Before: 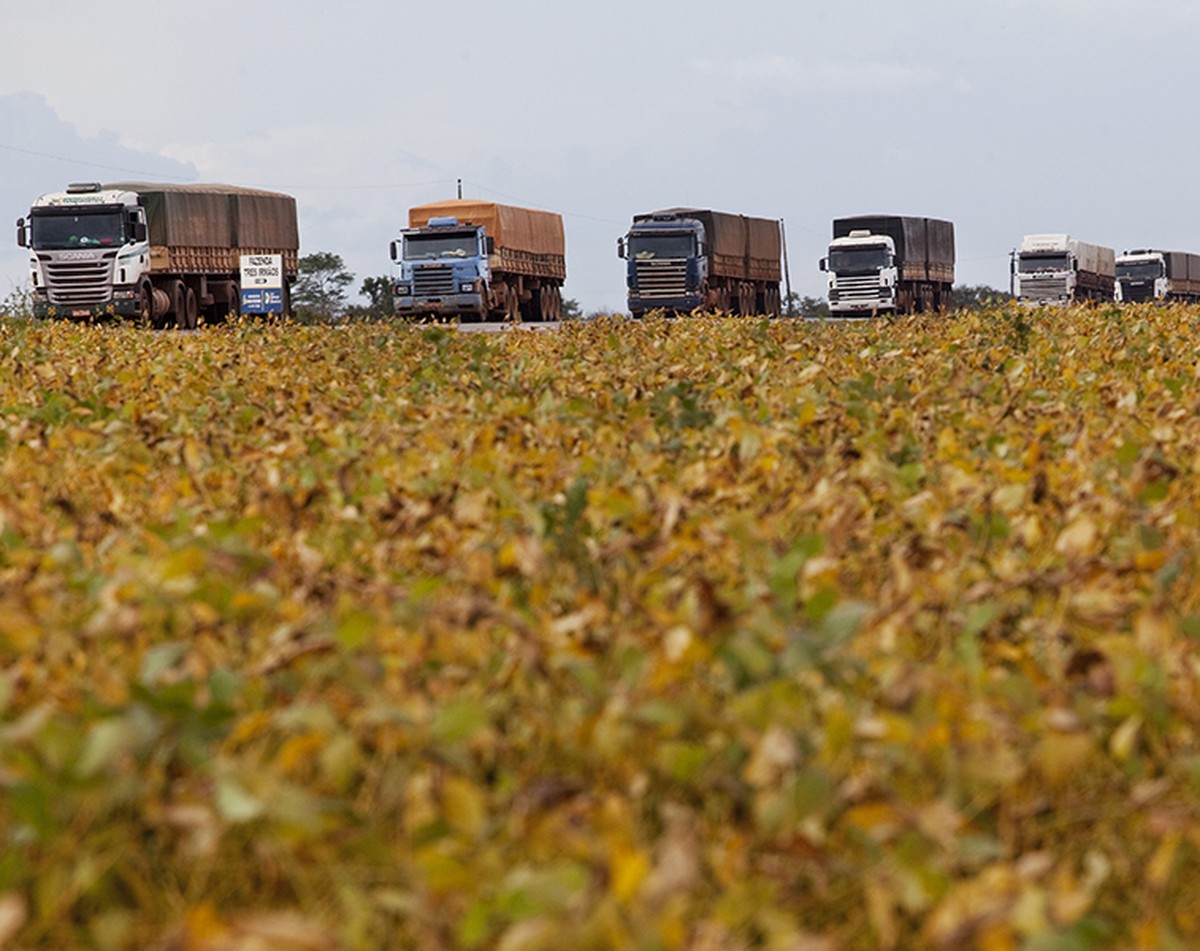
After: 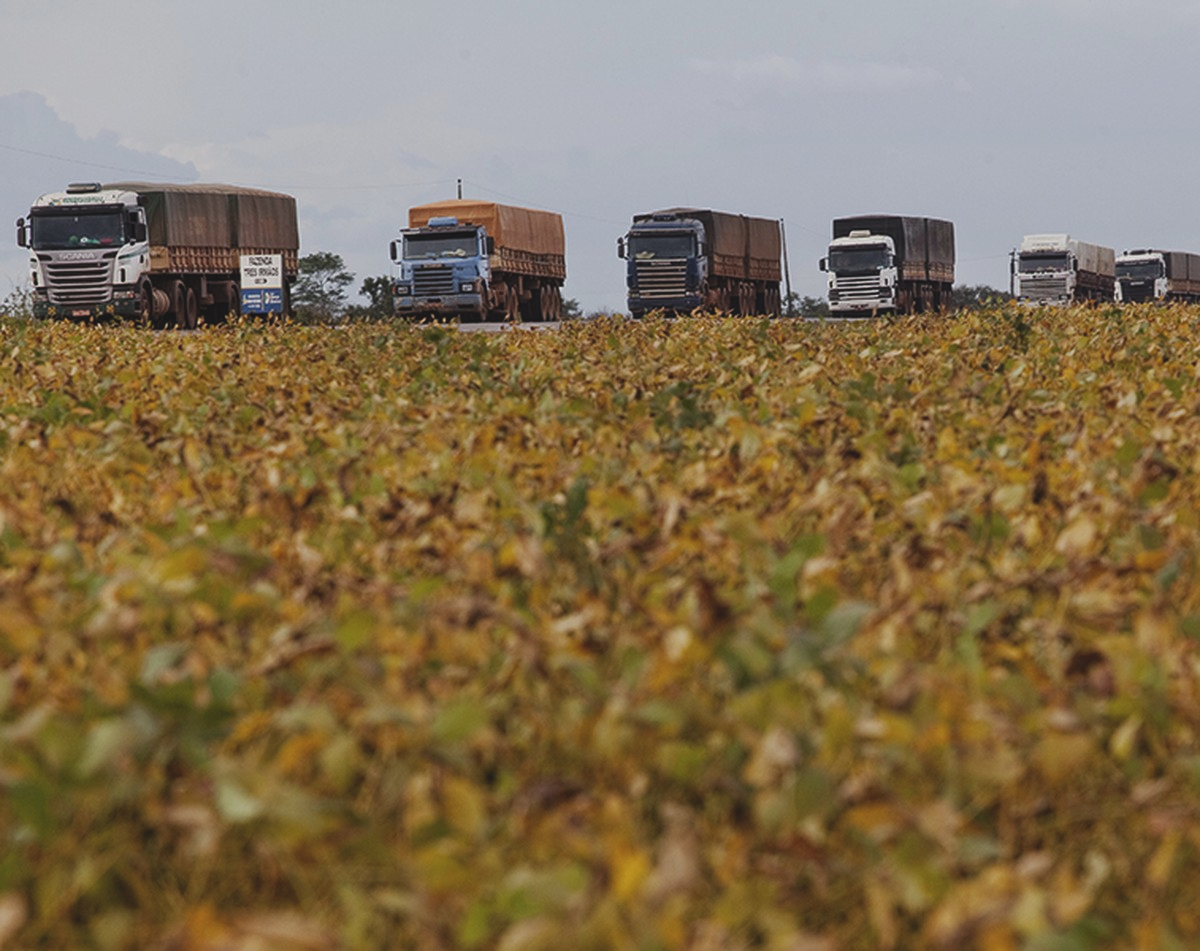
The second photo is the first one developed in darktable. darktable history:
exposure: black level correction -0.015, exposure -0.5 EV, compensate highlight preservation false
local contrast: highlights 100%, shadows 100%, detail 120%, midtone range 0.2
